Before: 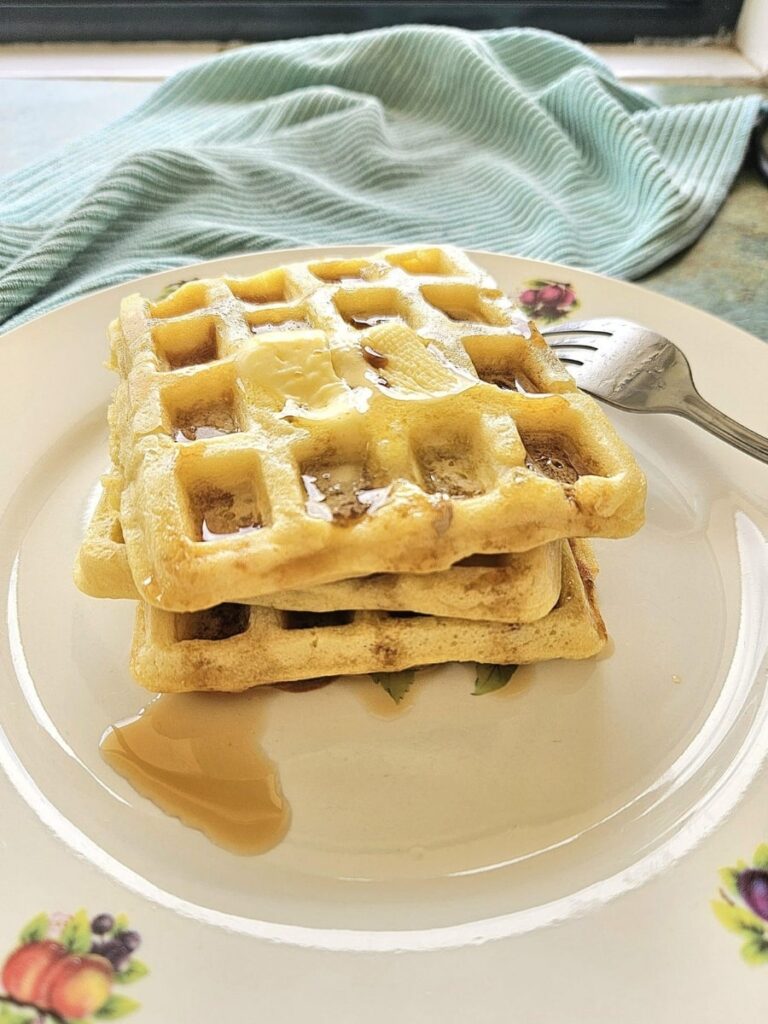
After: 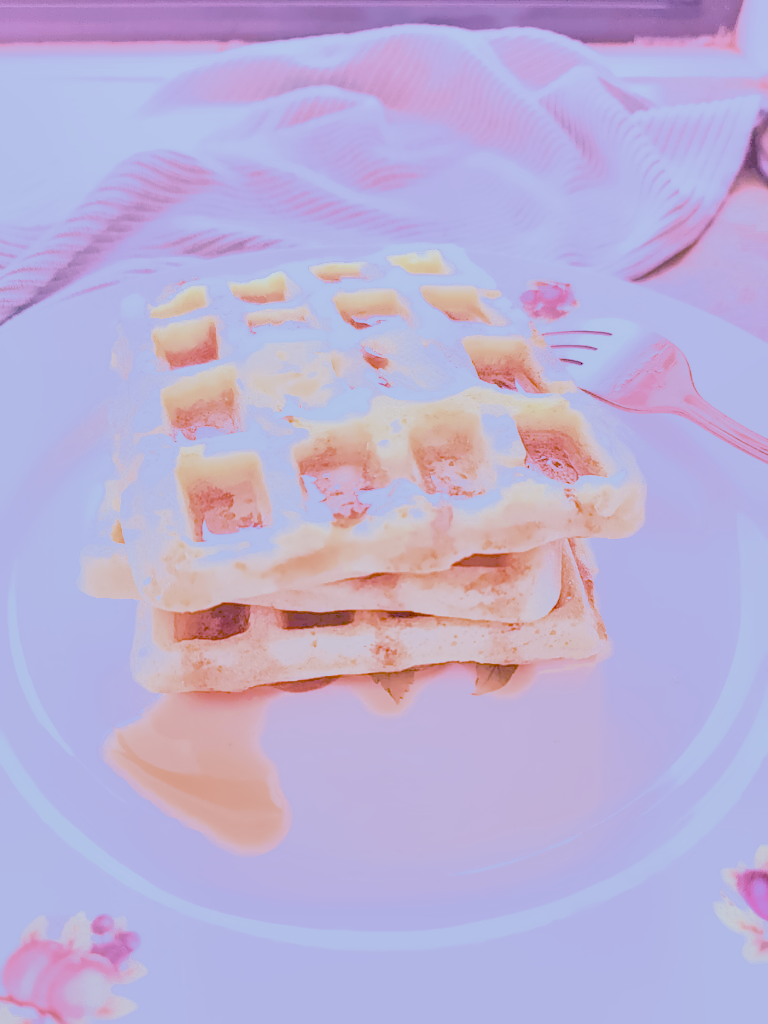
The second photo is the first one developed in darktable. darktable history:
local contrast: on, module defaults
color calibration: illuminant custom, x 0.39, y 0.392, temperature 3856.94 K
color balance rgb: on, module defaults
denoise (profiled): preserve shadows 1.52, scattering 0.002, a [-1, 0, 0], compensate highlight preservation false
exposure: black level correction 0, exposure 0.7 EV, compensate exposure bias true, compensate highlight preservation false
filmic rgb: black relative exposure -7.15 EV, white relative exposure 5.36 EV, hardness 3.02
haze removal: compatibility mode true, adaptive false
highlight reconstruction: on, module defaults
lens correction: scale 1.01, crop 1, focal 85, aperture 4.5, distance 2.07, camera "Canon EOS RP", lens "Canon RF 85mm F2 MACRO IS STM"
white balance: red 2.229, blue 1.46
velvia: on, module defaults
shadows and highlights: on, module defaults
